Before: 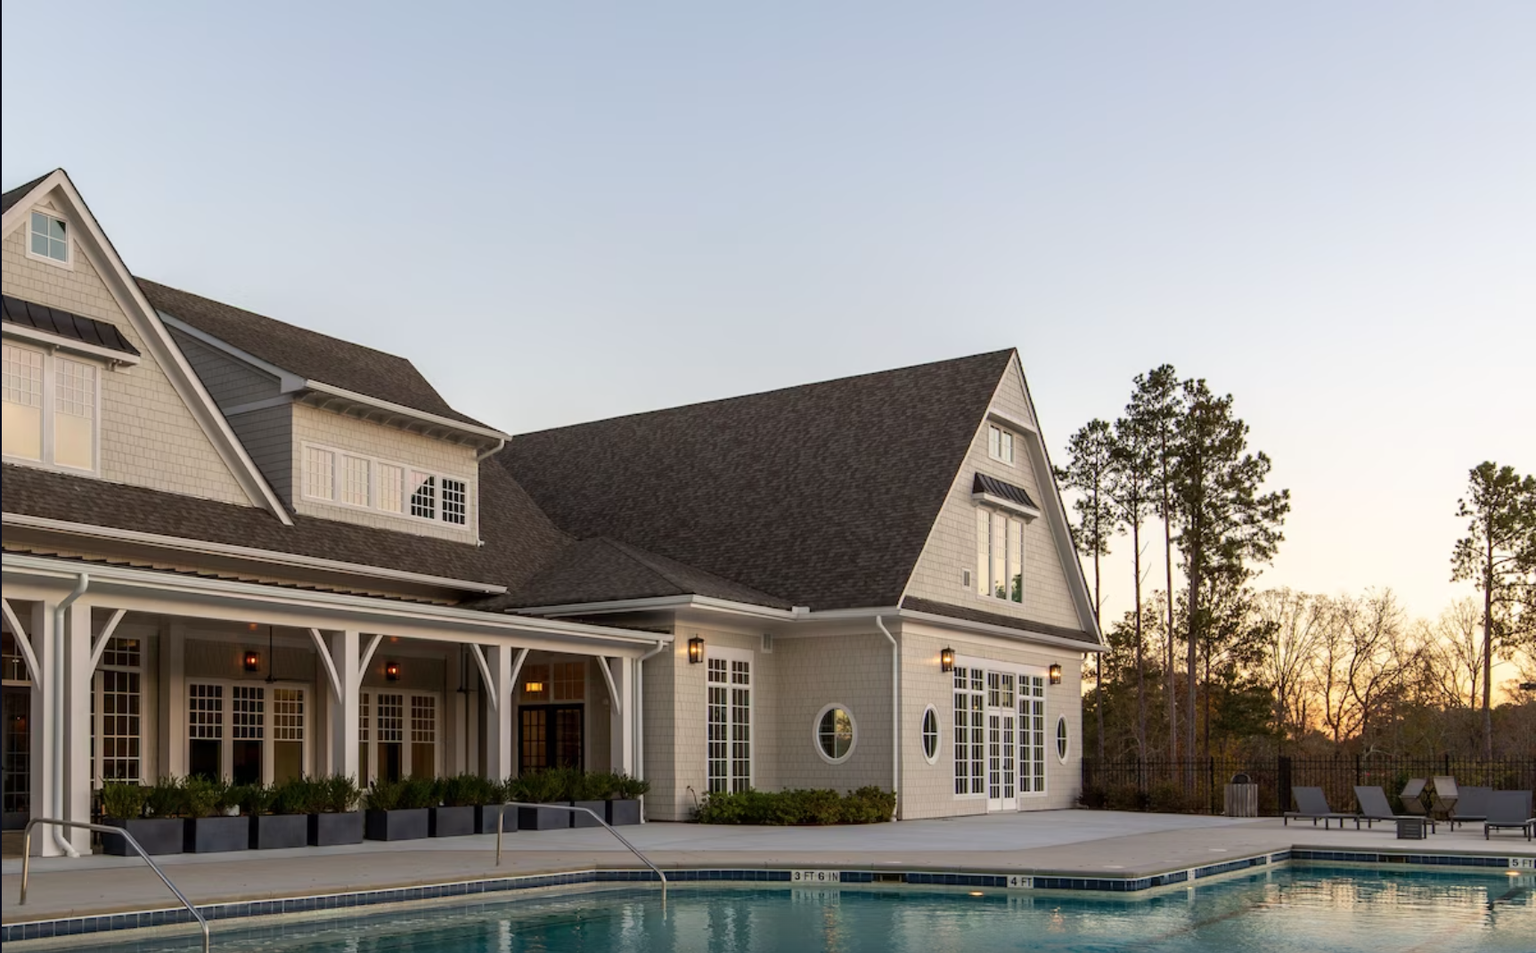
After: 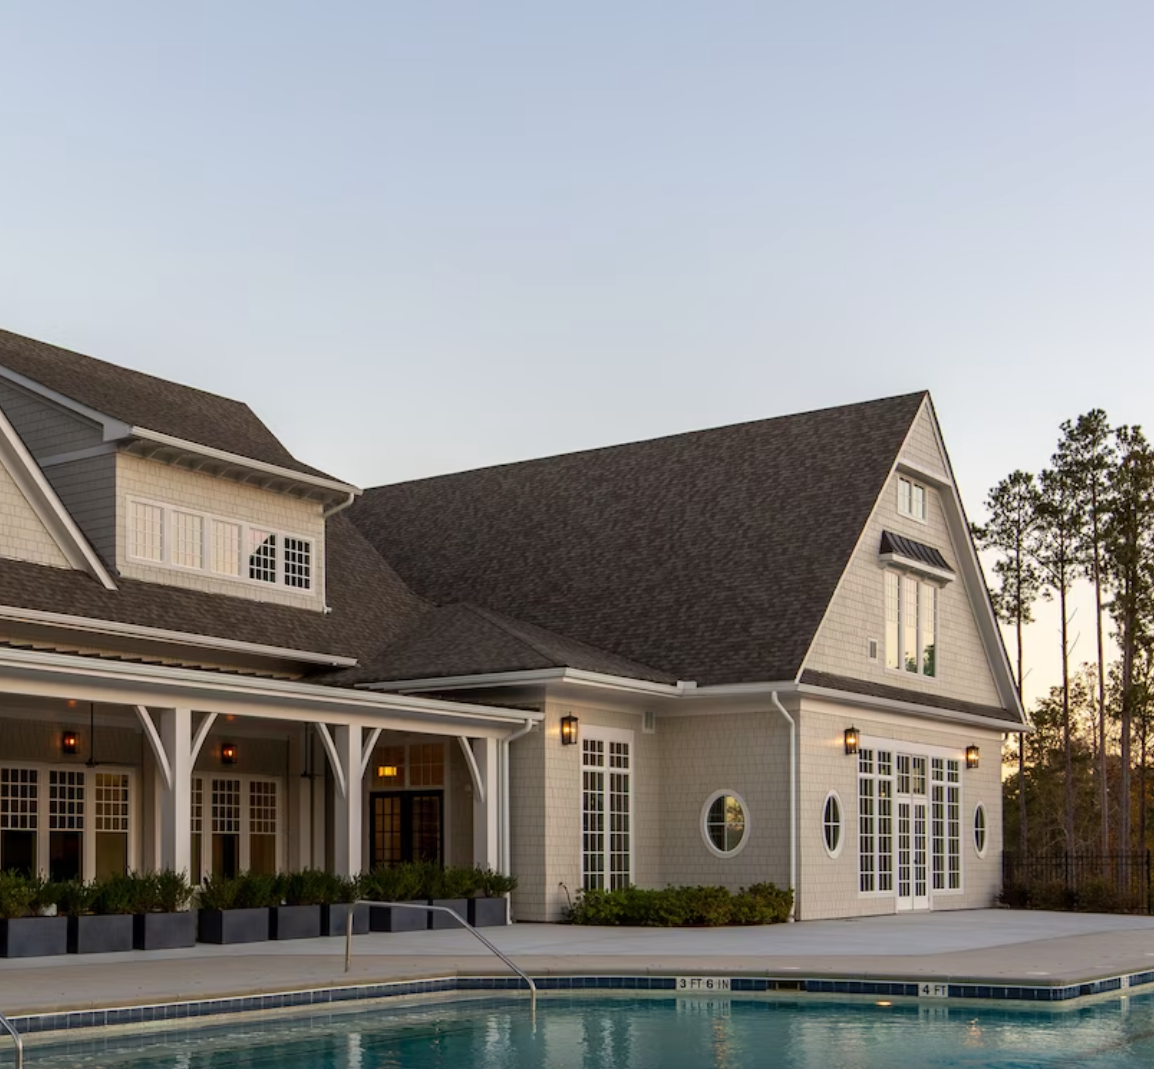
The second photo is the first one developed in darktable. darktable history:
crop and rotate: left 12.316%, right 20.711%
